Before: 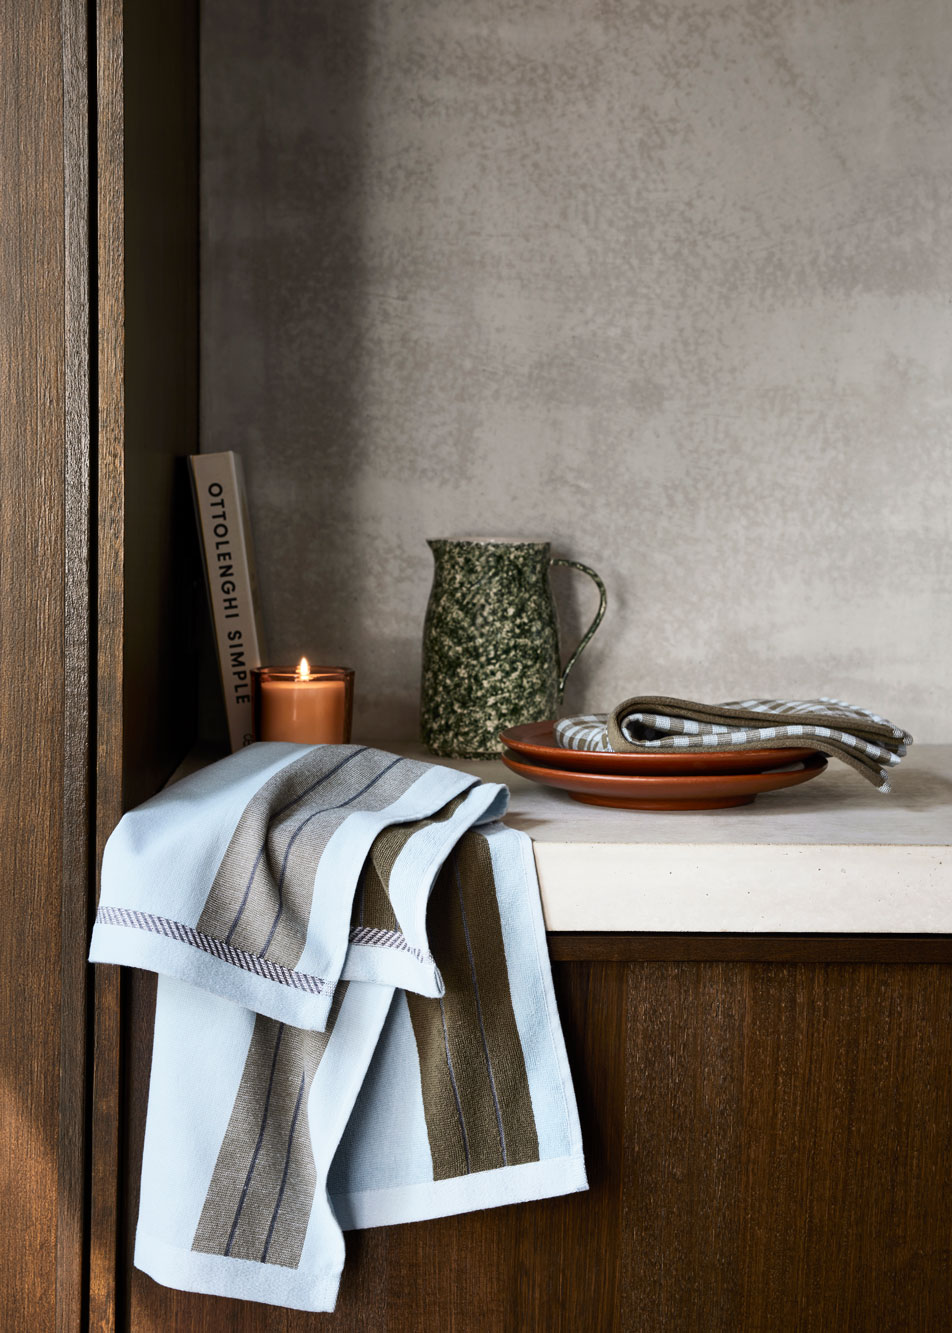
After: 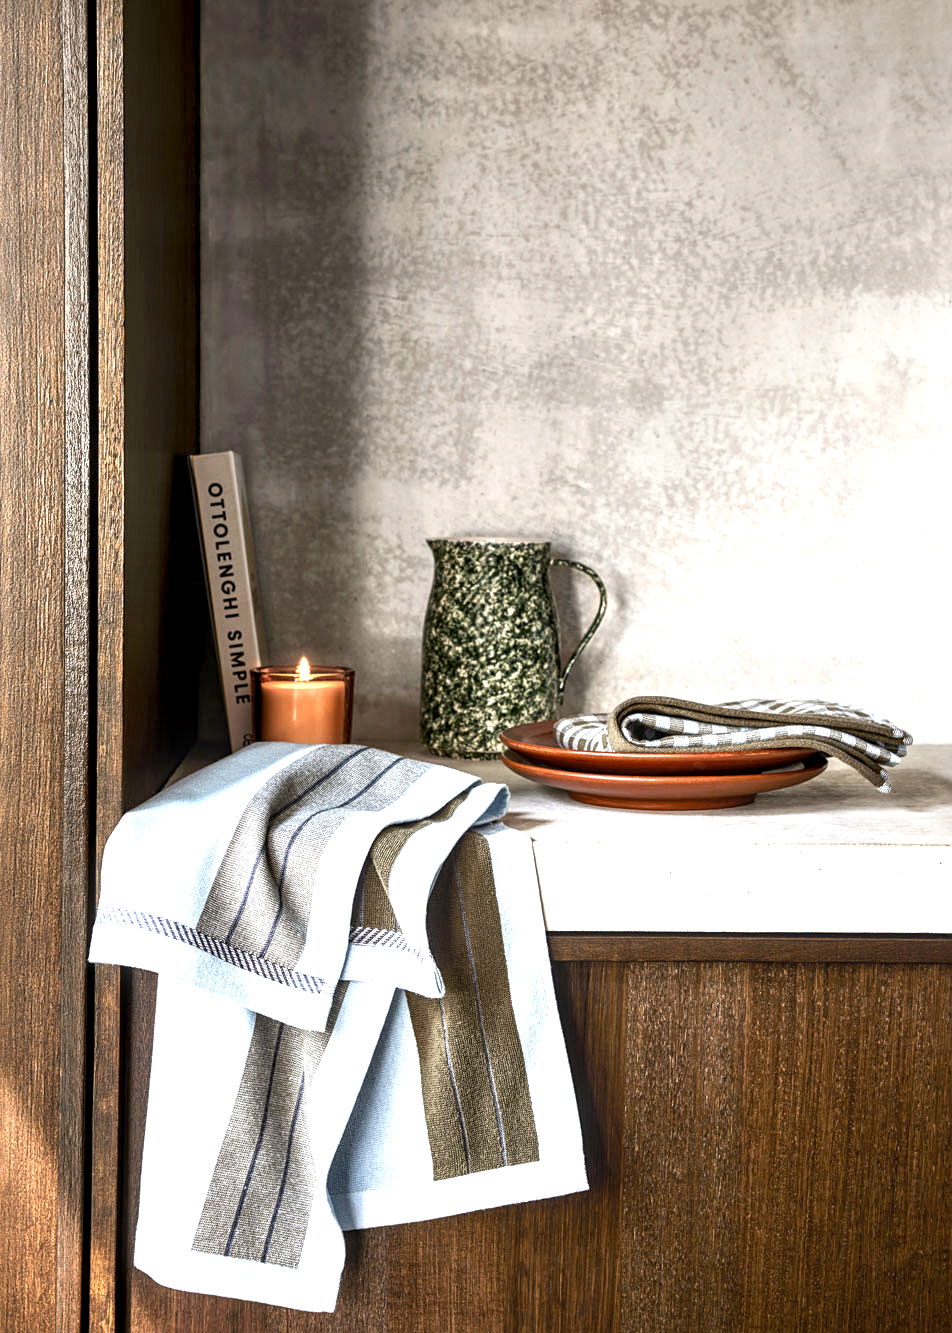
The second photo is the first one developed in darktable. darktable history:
sharpen: amount 0.204
local contrast: detail 150%
exposure: black level correction 0, exposure 1.102 EV, compensate highlight preservation false
